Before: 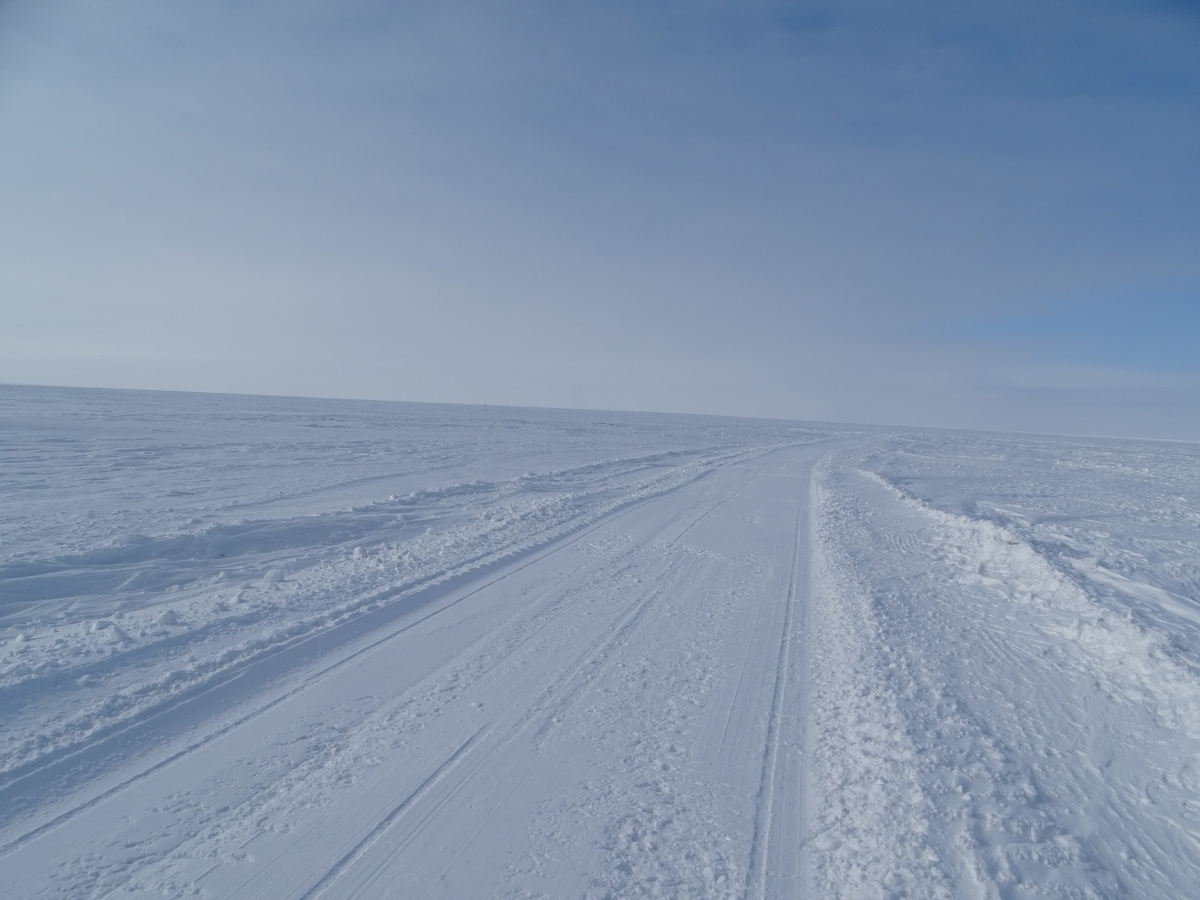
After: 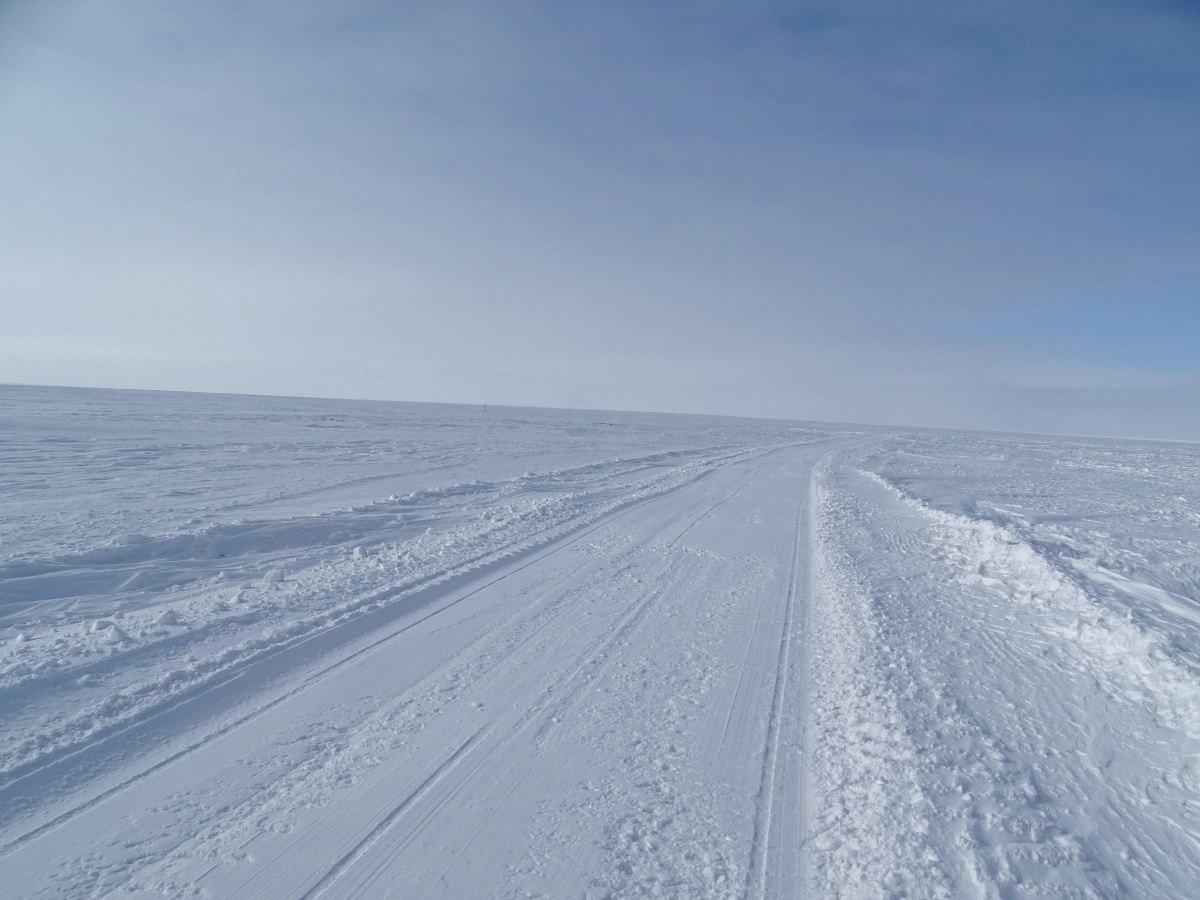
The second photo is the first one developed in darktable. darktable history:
filmic rgb: black relative exposure -8.3 EV, white relative exposure 2.2 EV, target white luminance 99.948%, hardness 7.06, latitude 75.68%, contrast 1.322, highlights saturation mix -1.9%, shadows ↔ highlights balance 30.22%, color science v6 (2022)
